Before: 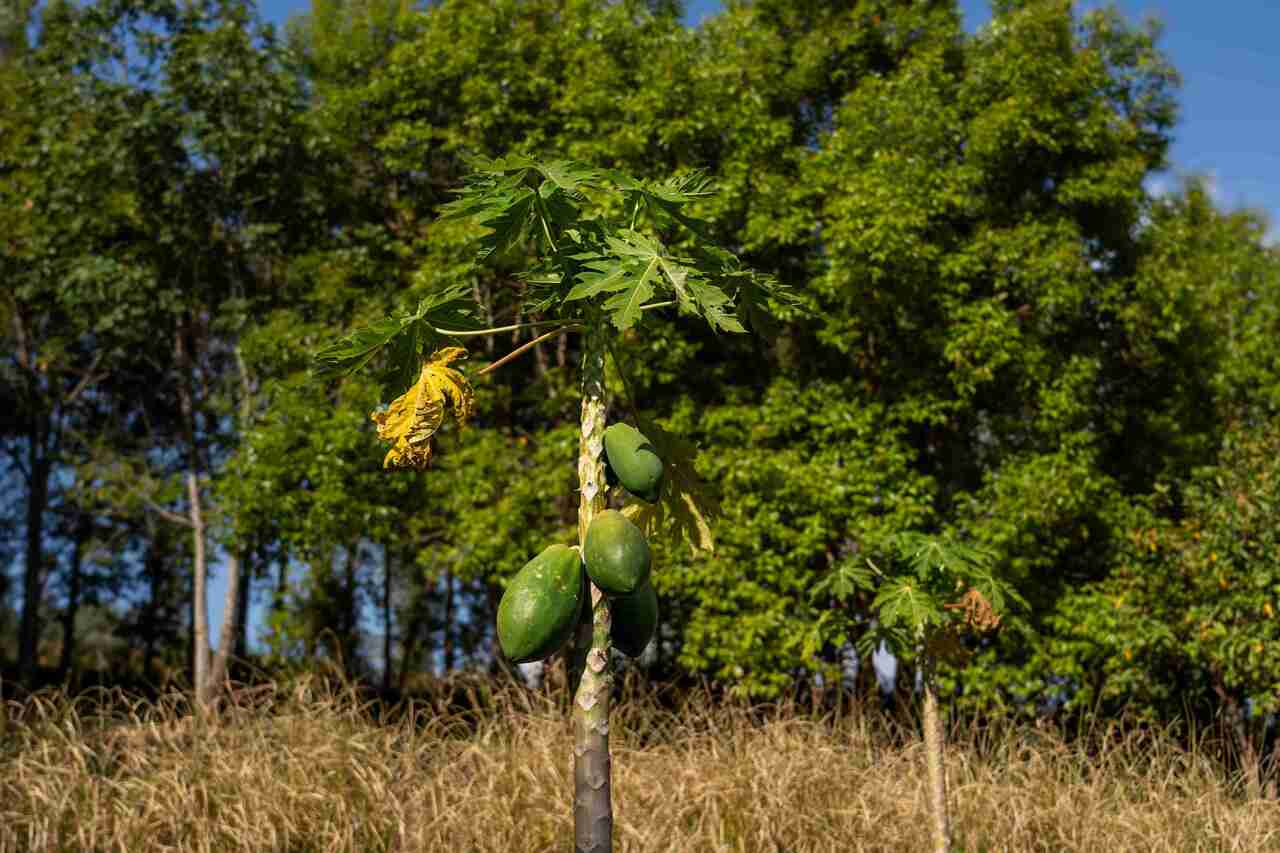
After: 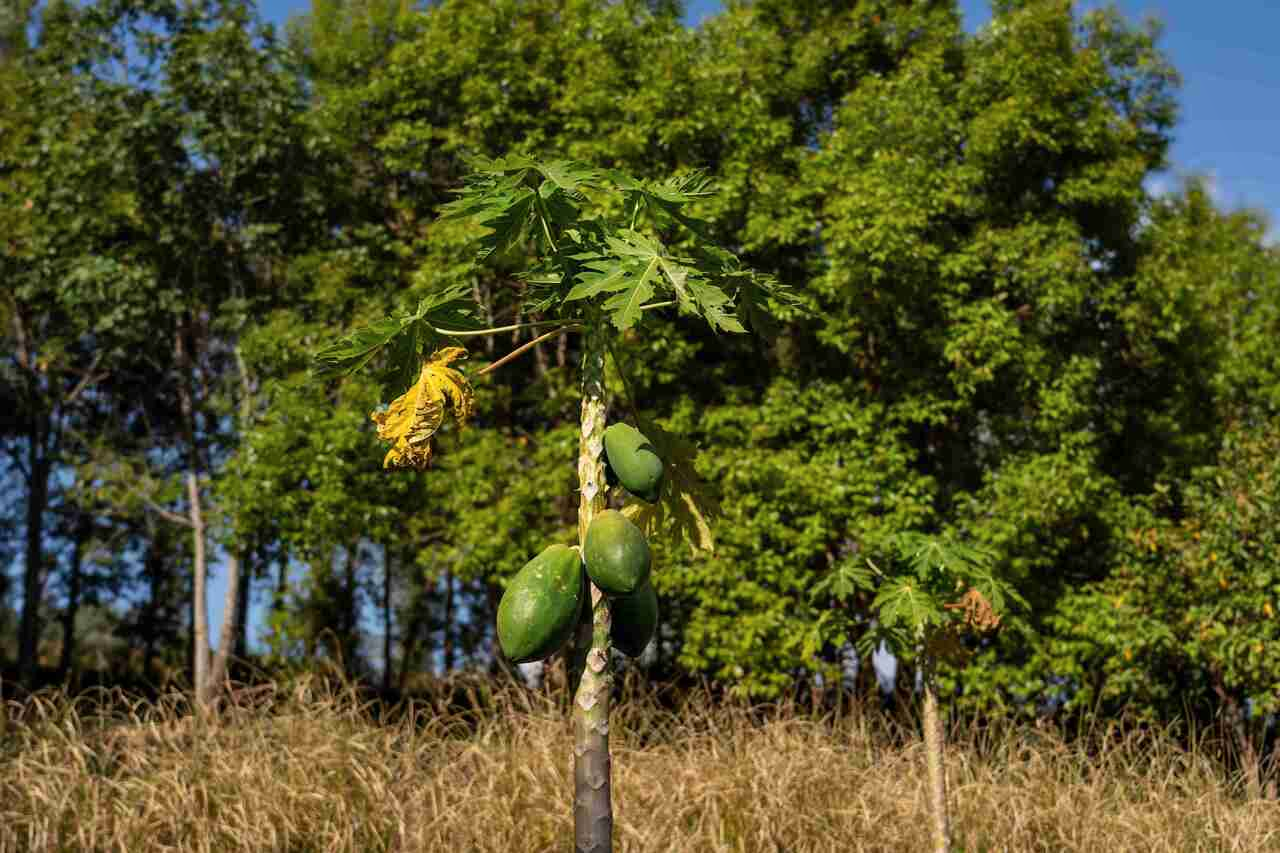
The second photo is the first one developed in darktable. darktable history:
shadows and highlights: shadows 37.45, highlights -26.98, soften with gaussian
